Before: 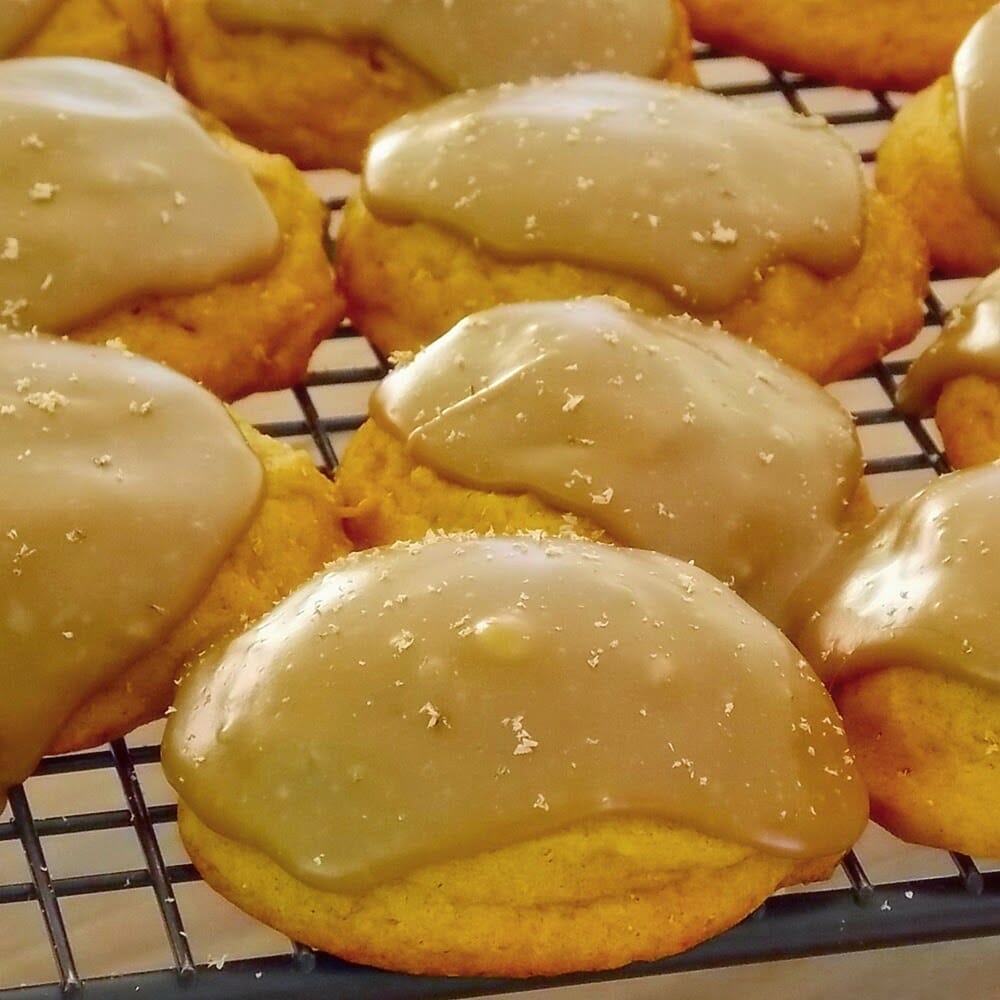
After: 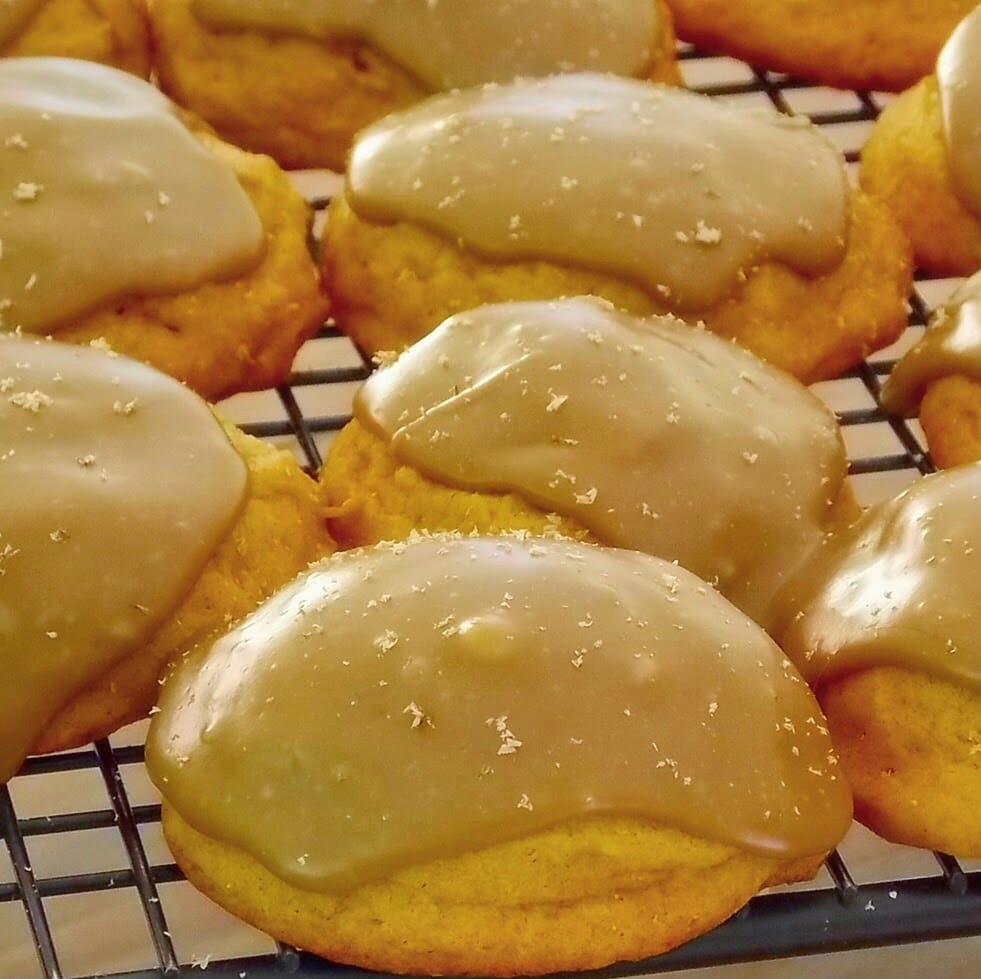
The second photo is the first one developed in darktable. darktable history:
crop: left 1.626%, right 0.271%, bottom 2.064%
shadows and highlights: shadows 29.17, highlights -29.34, low approximation 0.01, soften with gaussian
